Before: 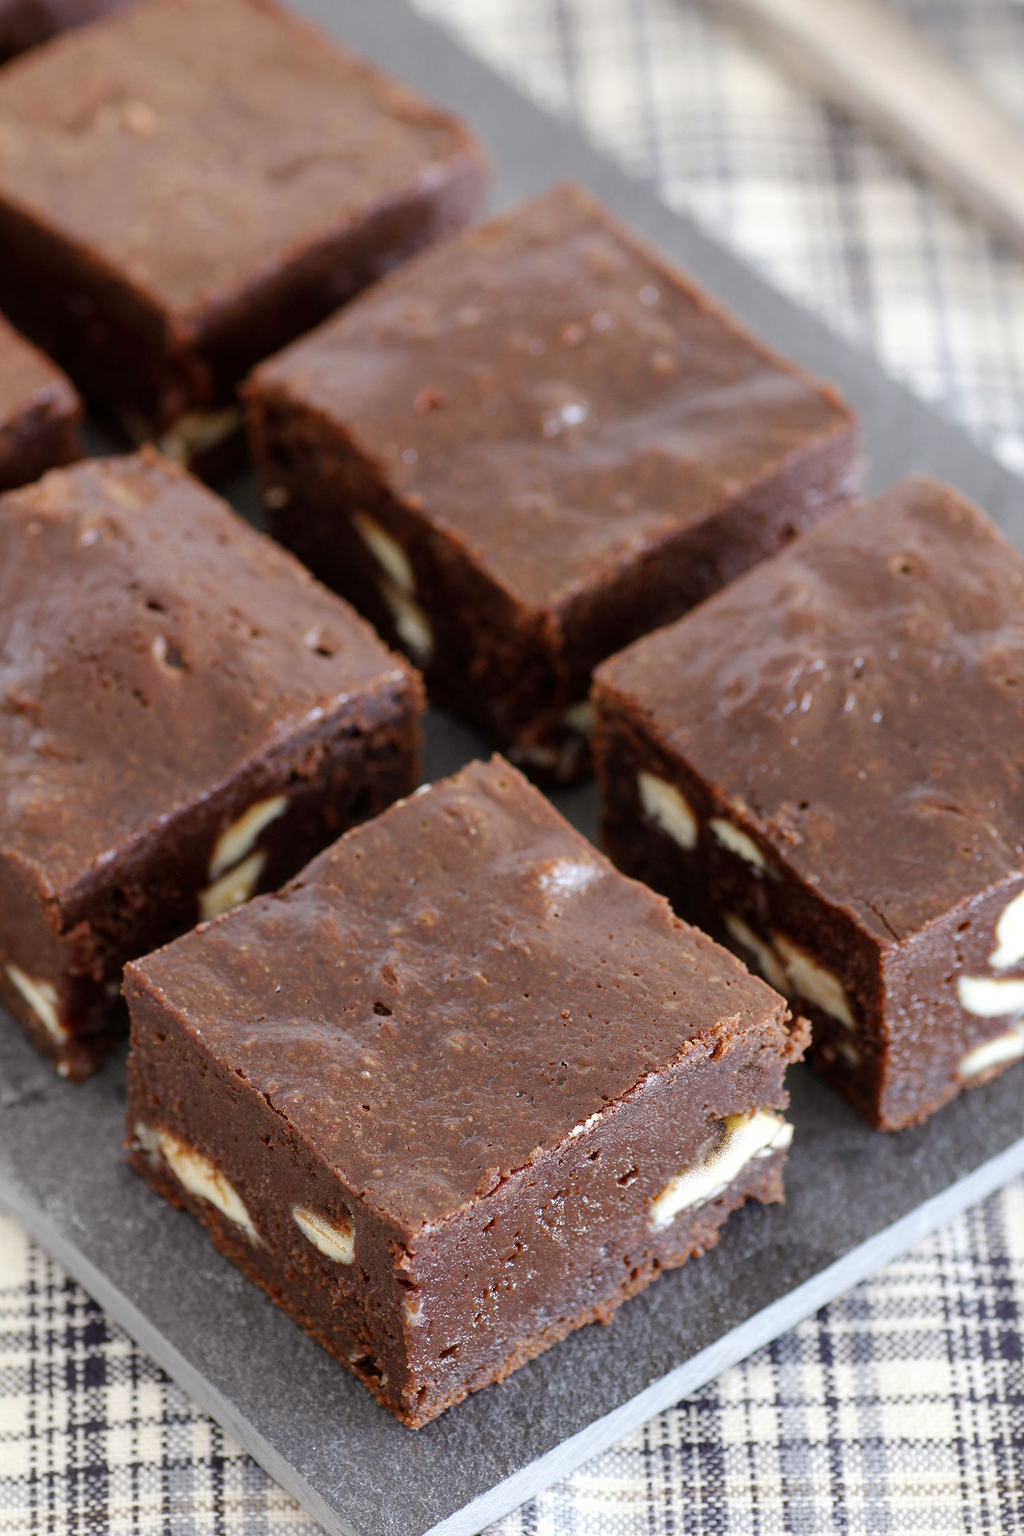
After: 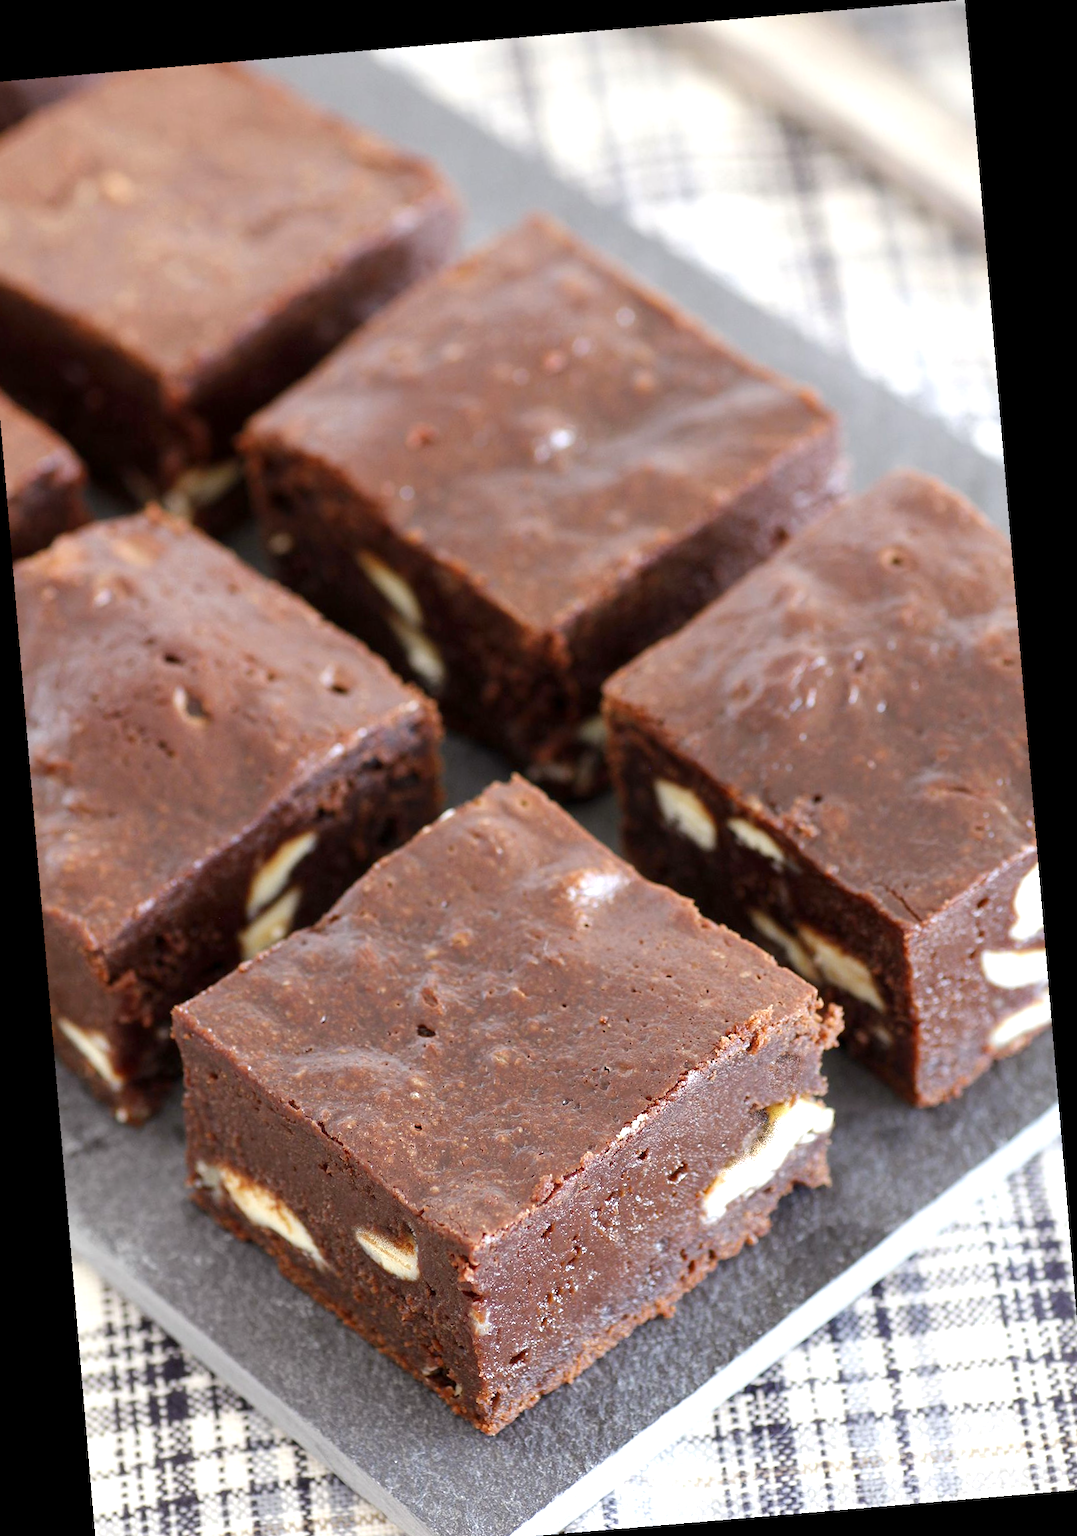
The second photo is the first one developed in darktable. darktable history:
exposure: exposure 0.564 EV, compensate highlight preservation false
rotate and perspective: rotation -4.86°, automatic cropping off
crop and rotate: left 2.536%, right 1.107%, bottom 2.246%
